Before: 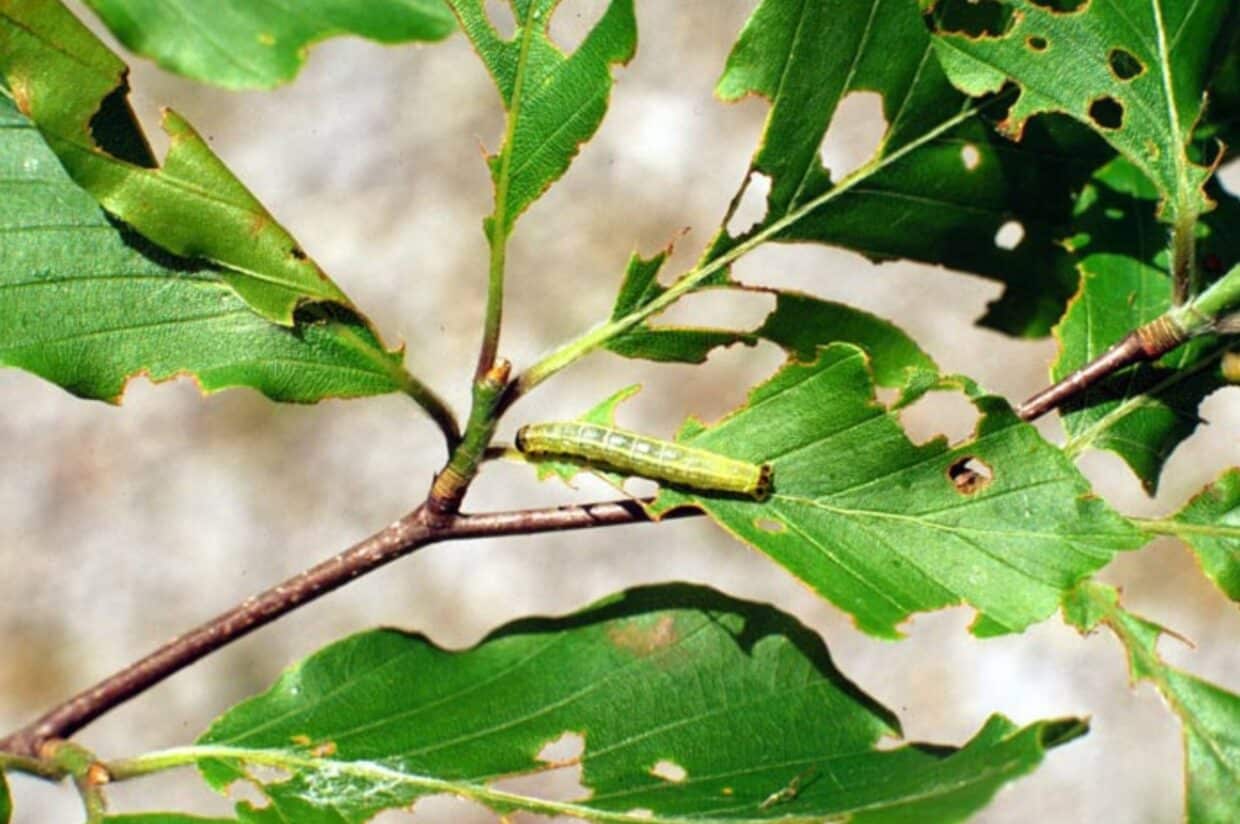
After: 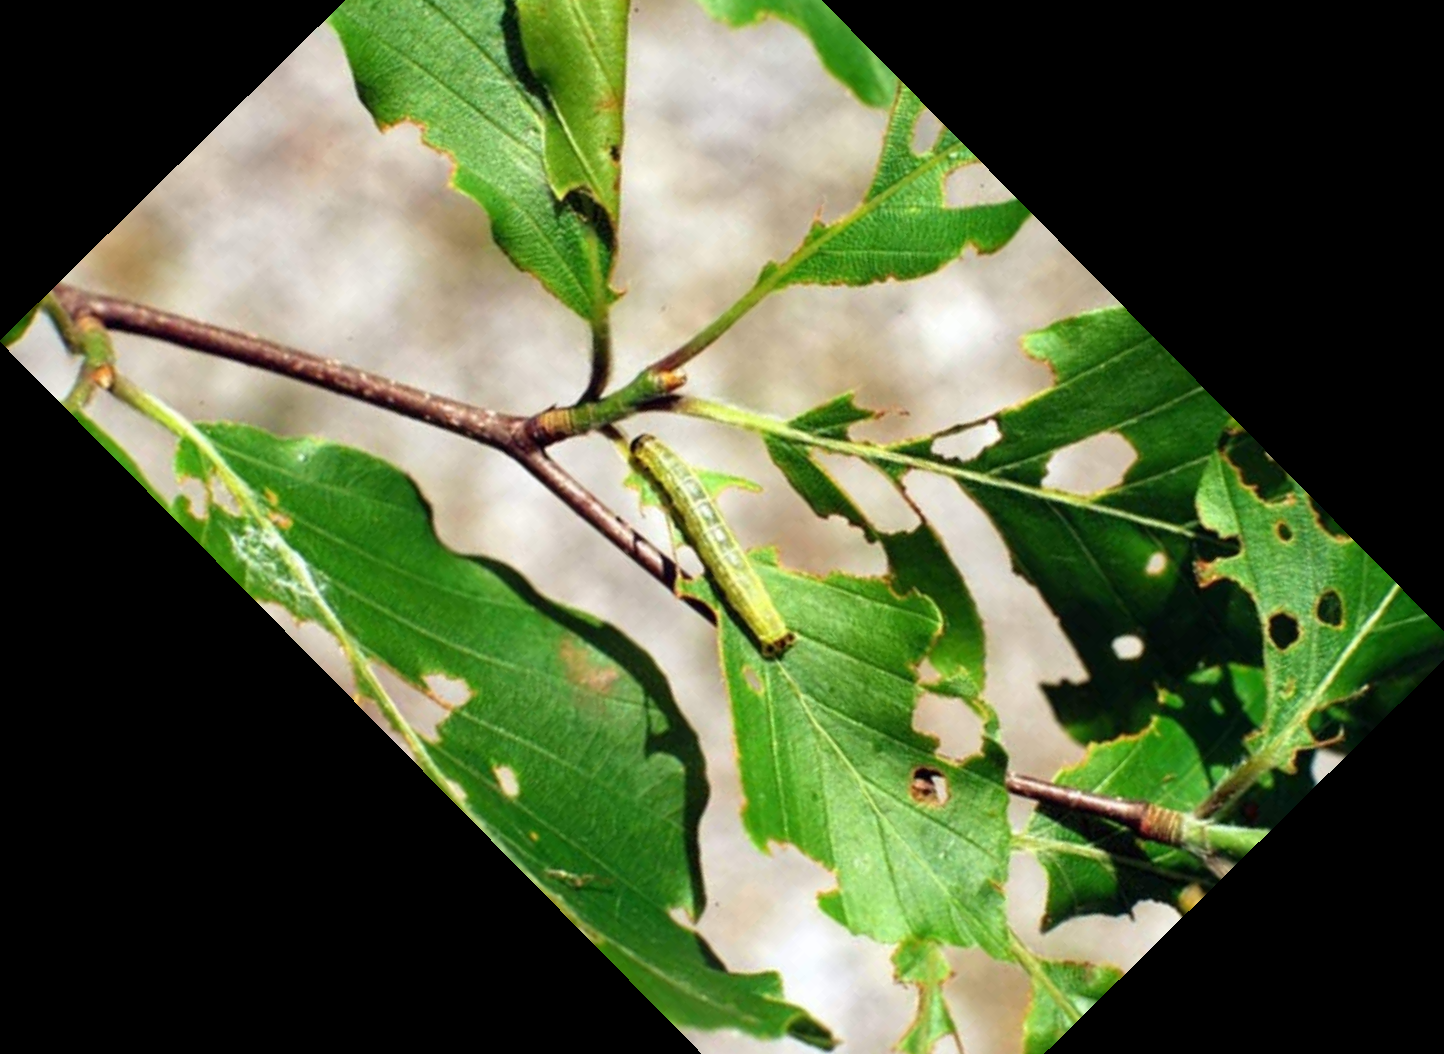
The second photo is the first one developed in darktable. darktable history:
crop and rotate: angle -45.41°, top 16.235%, right 0.847%, bottom 11.624%
